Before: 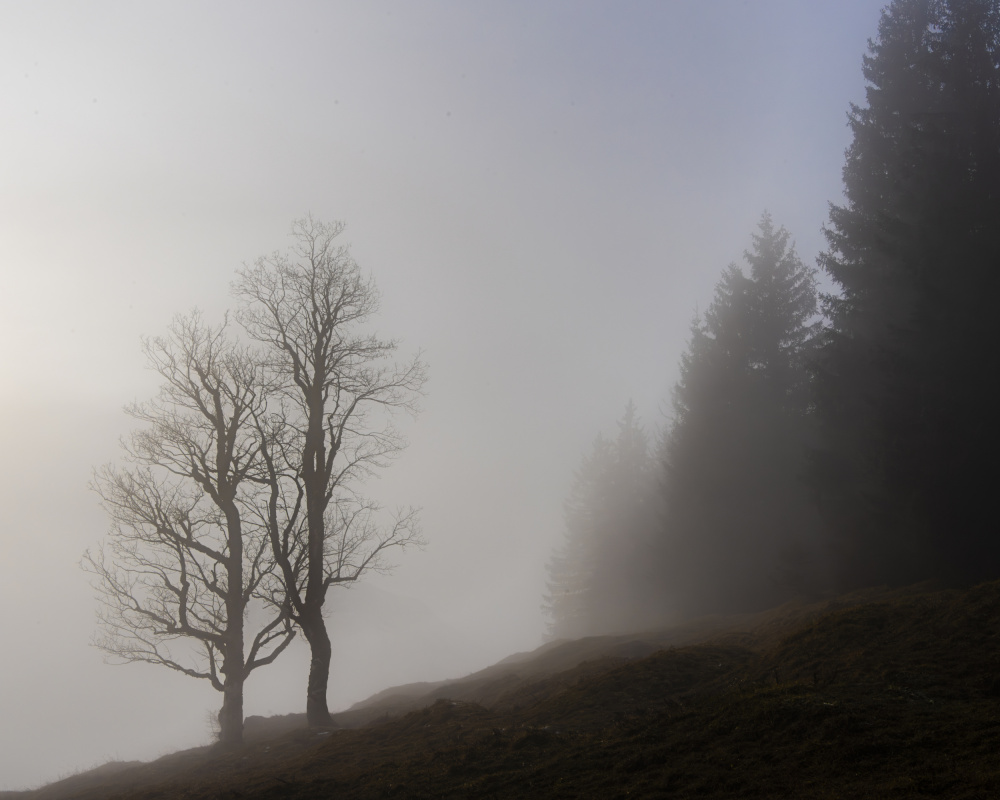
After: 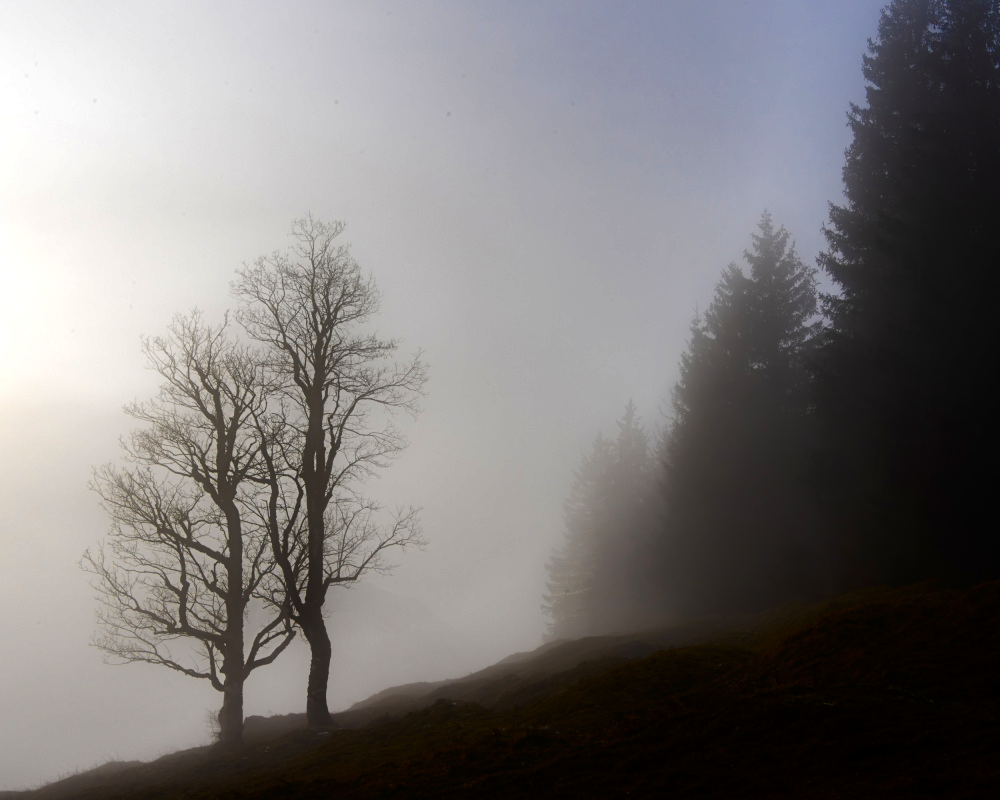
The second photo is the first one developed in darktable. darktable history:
tone equalizer: -8 EV -0.384 EV, -7 EV -0.389 EV, -6 EV -0.369 EV, -5 EV -0.255 EV, -3 EV 0.204 EV, -2 EV 0.34 EV, -1 EV 0.375 EV, +0 EV 0.431 EV, mask exposure compensation -0.49 EV
contrast brightness saturation: brightness -0.248, saturation 0.205
